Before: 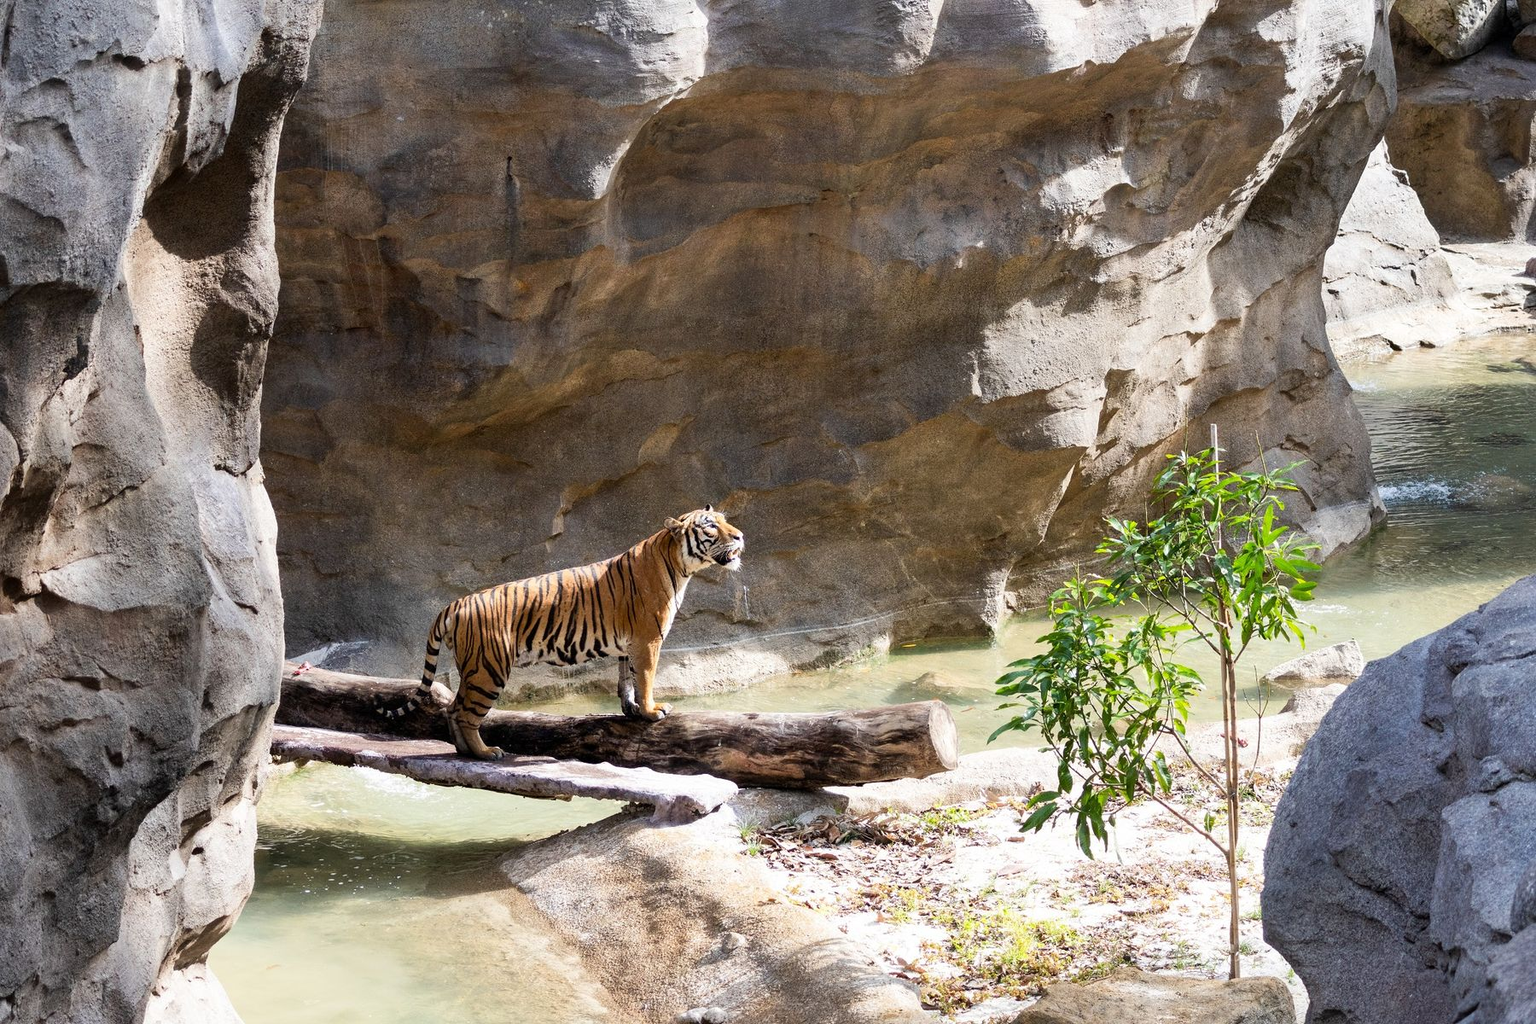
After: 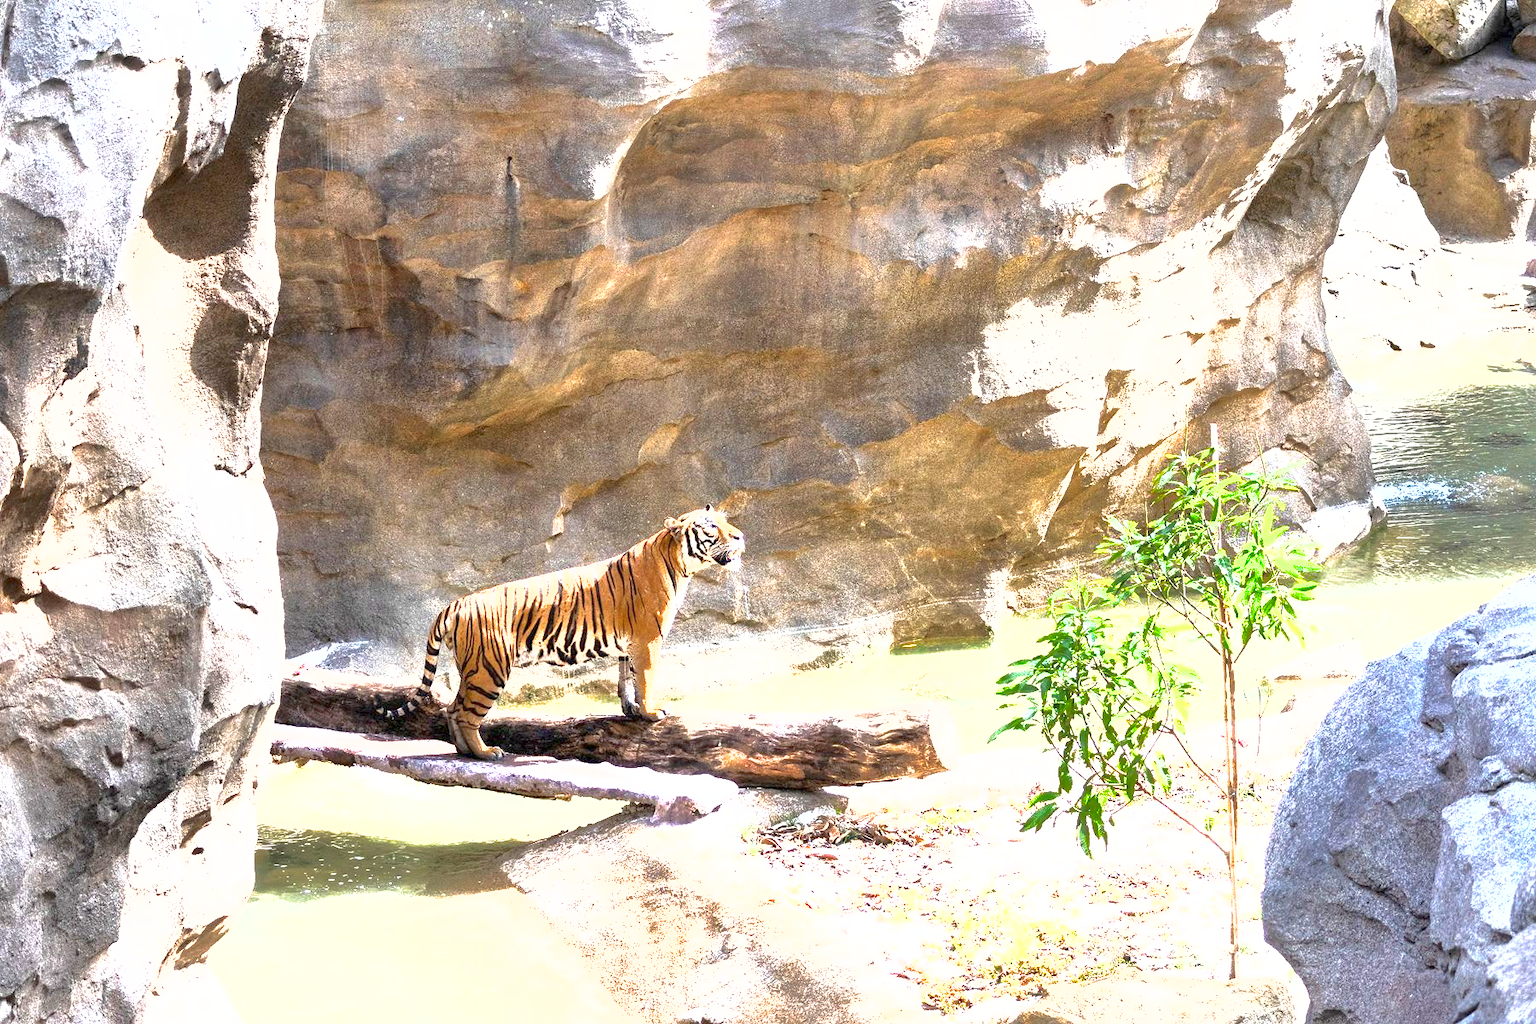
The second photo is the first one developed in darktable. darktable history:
shadows and highlights: on, module defaults
exposure: exposure 2.059 EV, compensate highlight preservation false
